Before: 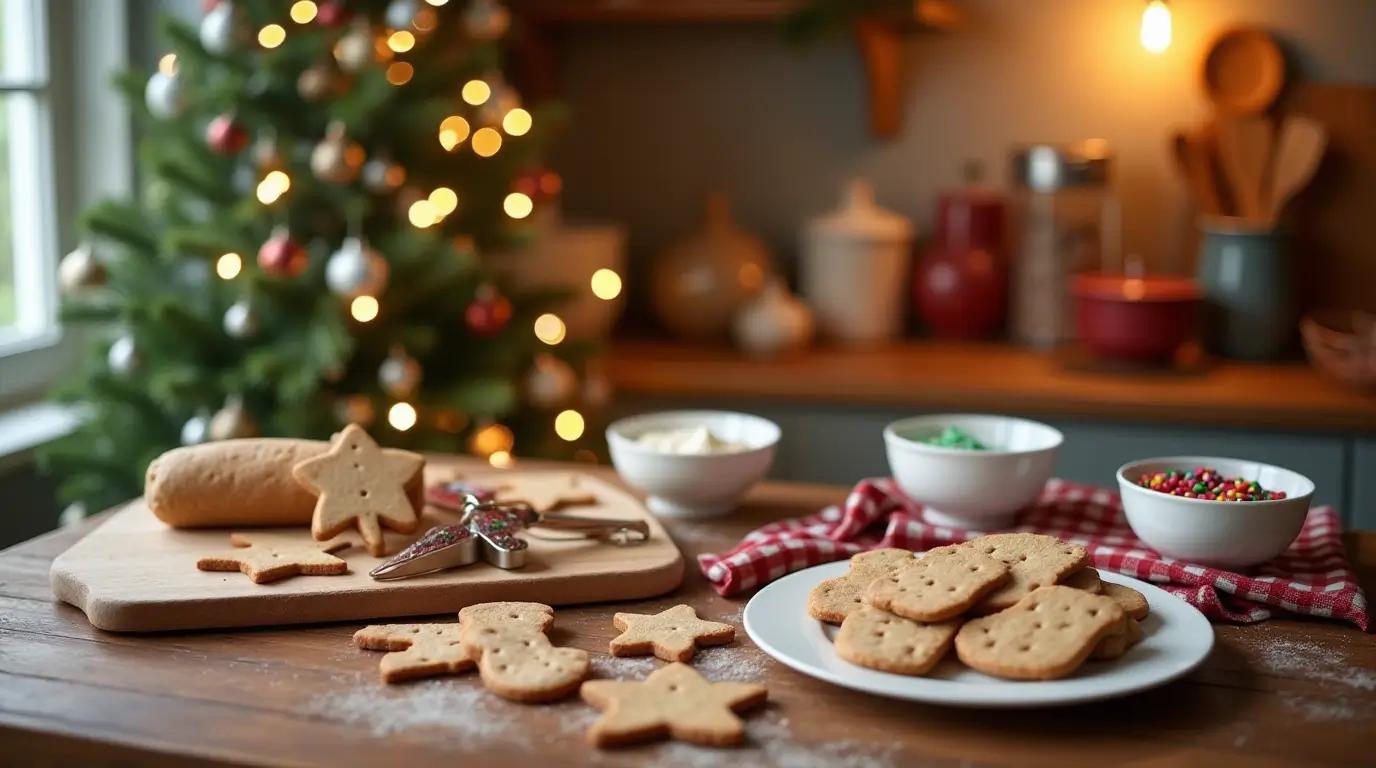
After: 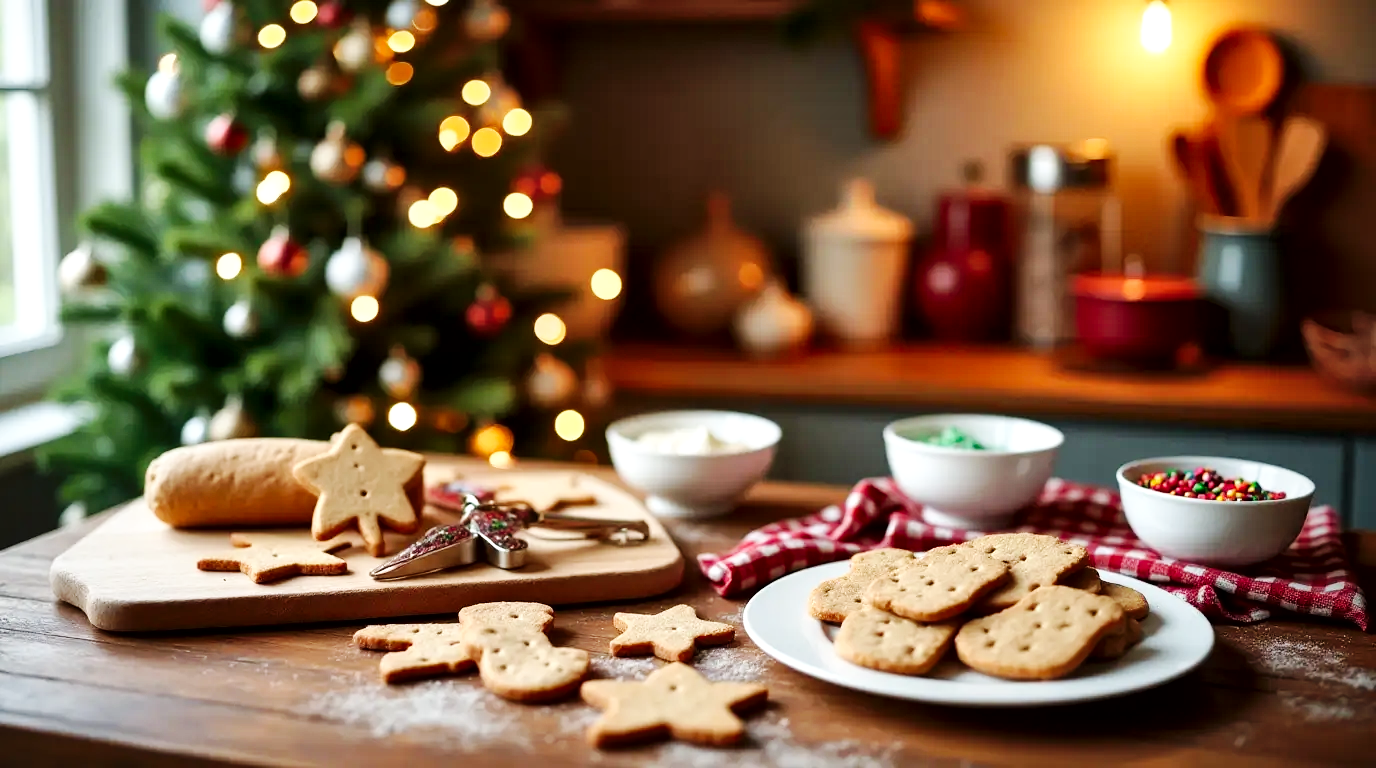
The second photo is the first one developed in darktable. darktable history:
base curve: curves: ch0 [(0, 0) (0.032, 0.025) (0.121, 0.166) (0.206, 0.329) (0.605, 0.79) (1, 1)], preserve colors none
local contrast: mode bilateral grid, contrast 50, coarseness 49, detail 150%, midtone range 0.2
